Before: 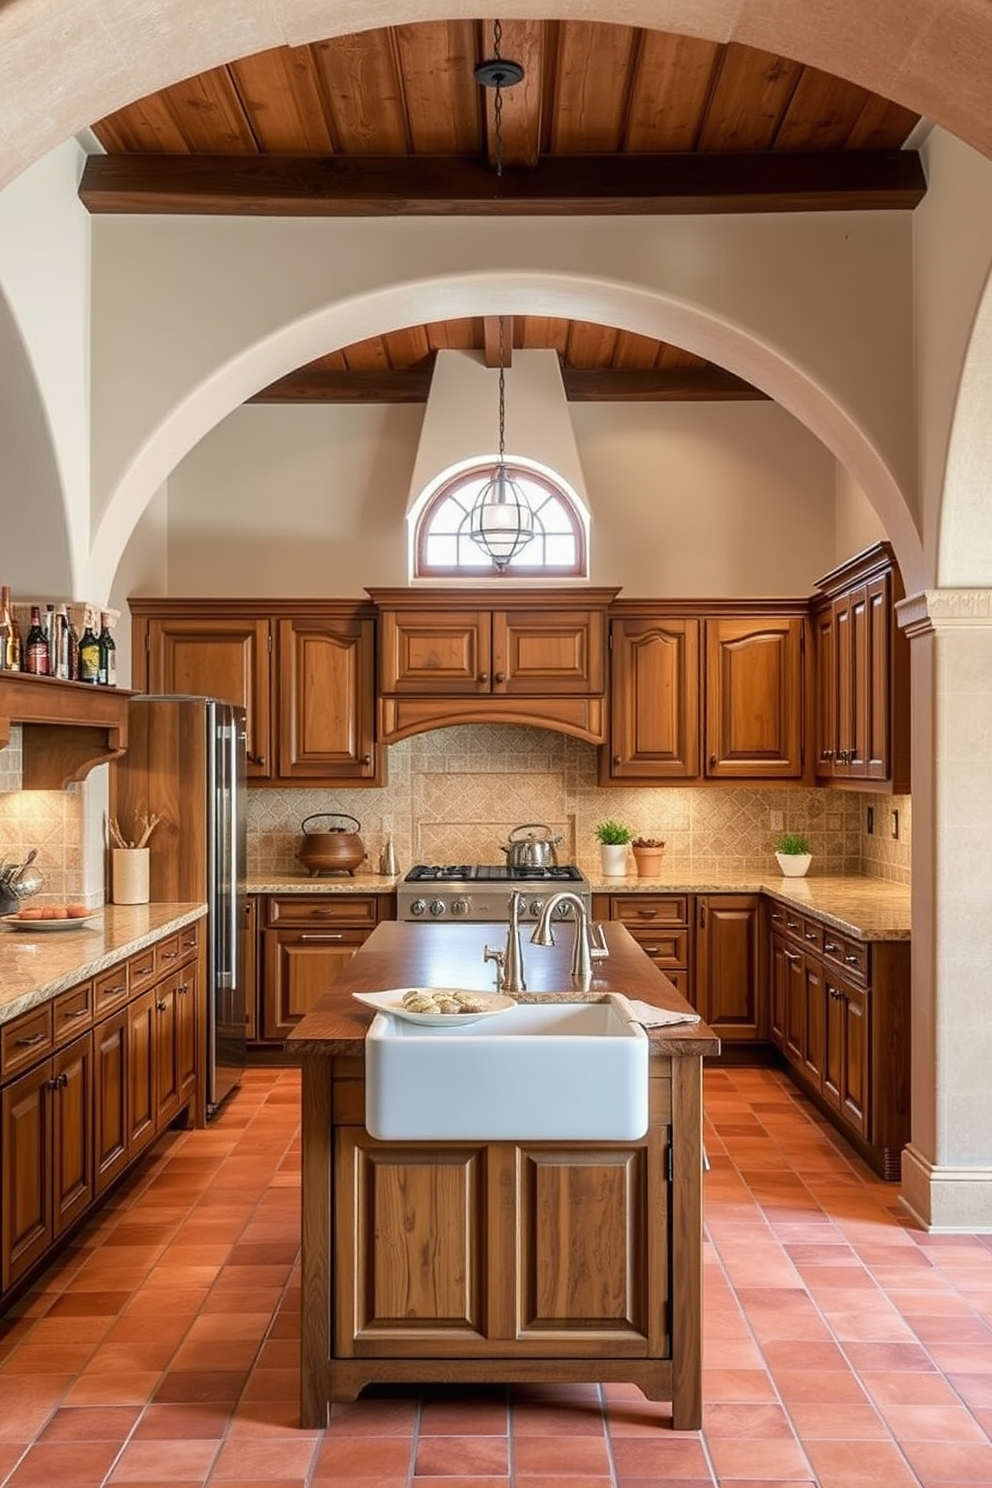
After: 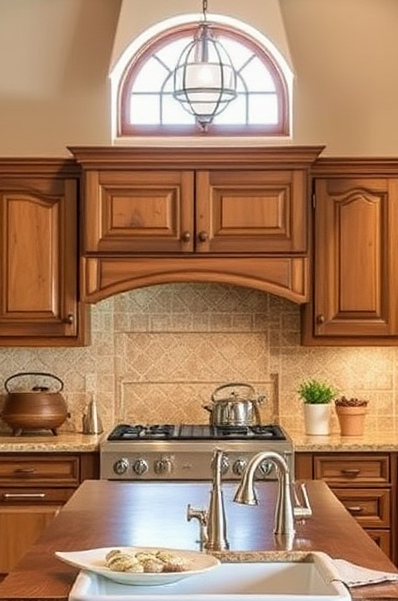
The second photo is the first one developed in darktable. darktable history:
crop: left 30.004%, top 29.667%, right 29.812%, bottom 29.903%
velvia: on, module defaults
